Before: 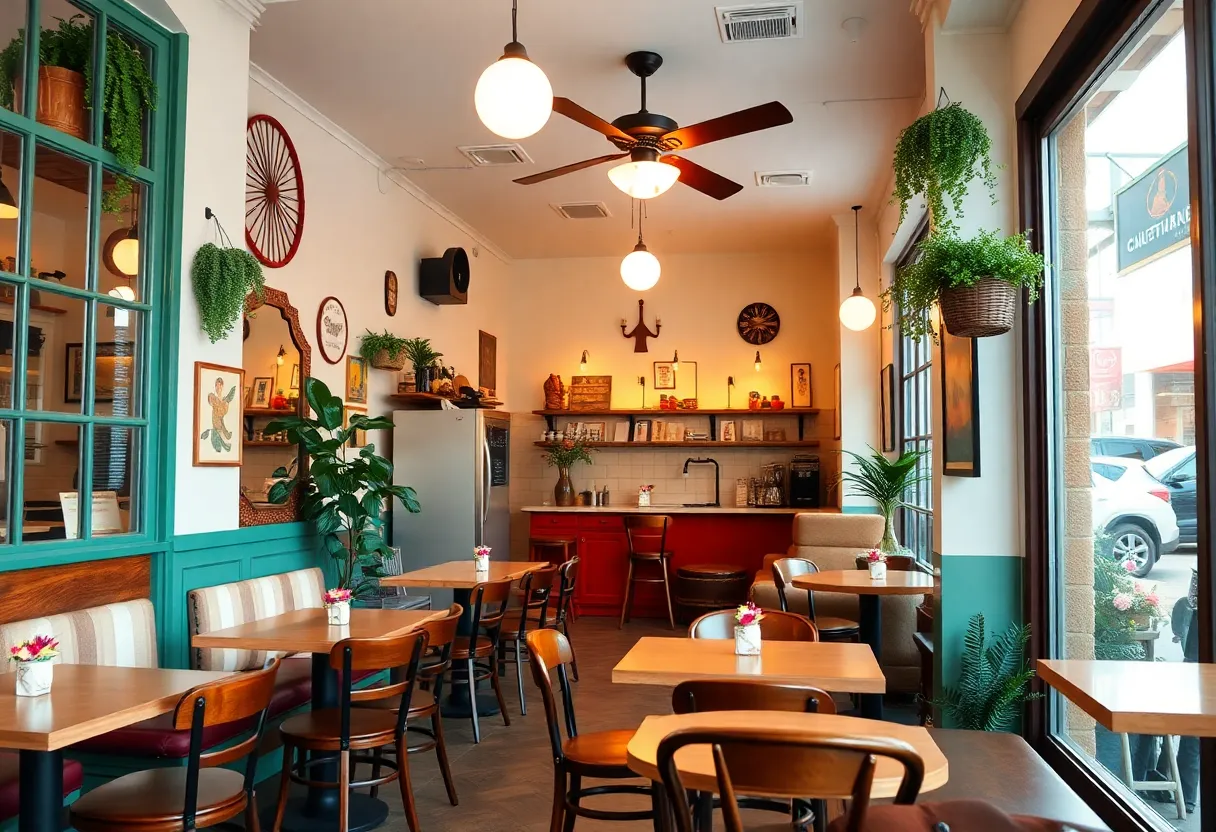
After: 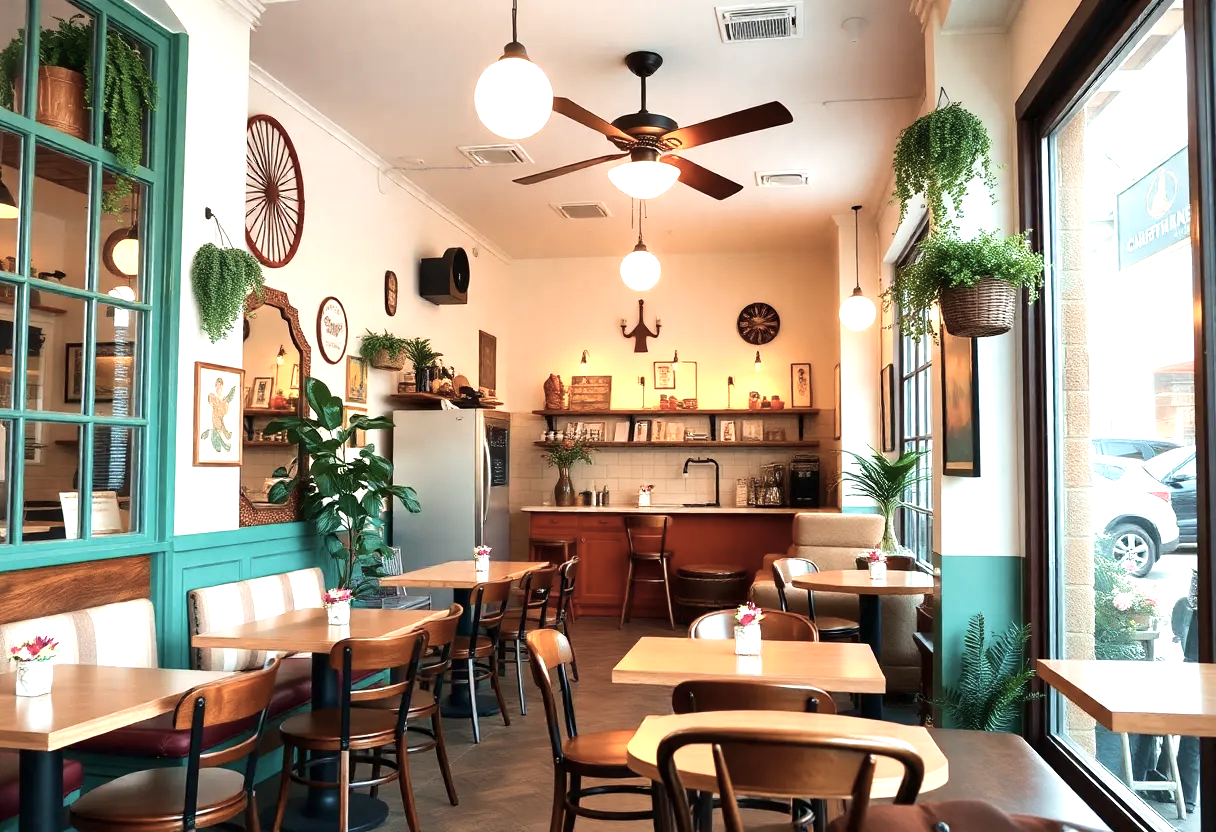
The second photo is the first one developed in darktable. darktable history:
velvia: on, module defaults
tone equalizer: edges refinement/feathering 500, mask exposure compensation -1.57 EV, preserve details no
exposure: exposure 0.754 EV, compensate highlight preservation false
contrast brightness saturation: contrast 0.102, saturation -0.352
